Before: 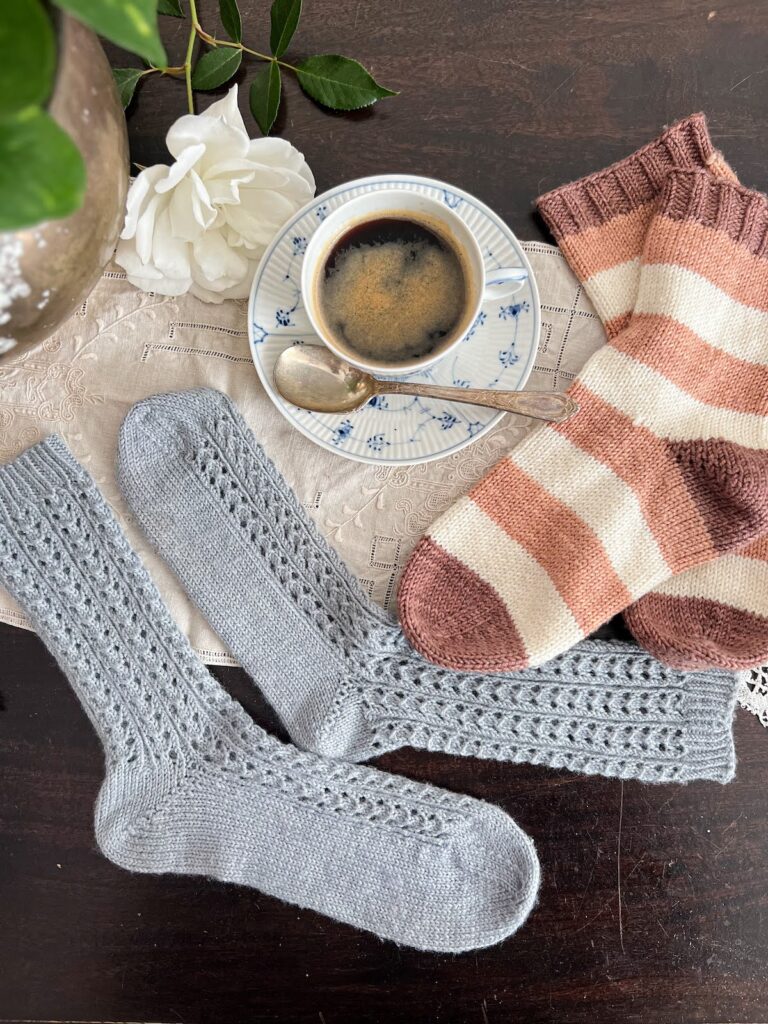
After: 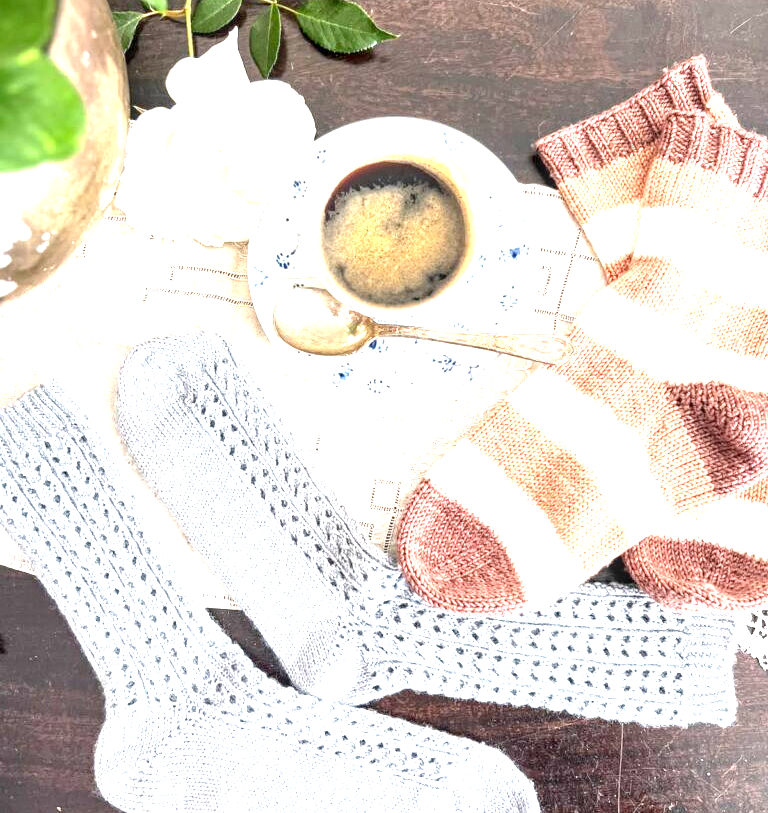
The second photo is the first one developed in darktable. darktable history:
exposure: black level correction 0.001, exposure 1.857 EV, compensate highlight preservation false
local contrast: on, module defaults
crop and rotate: top 5.657%, bottom 14.883%
